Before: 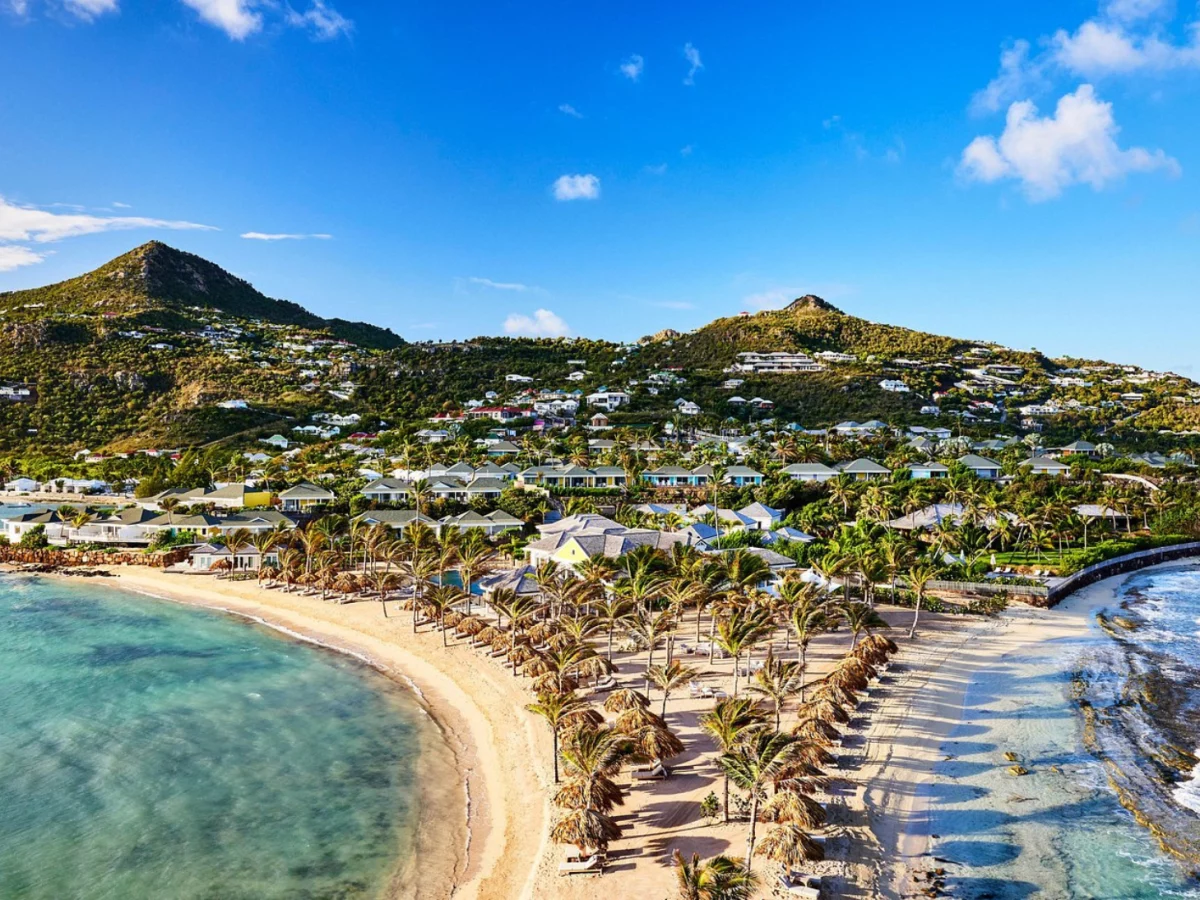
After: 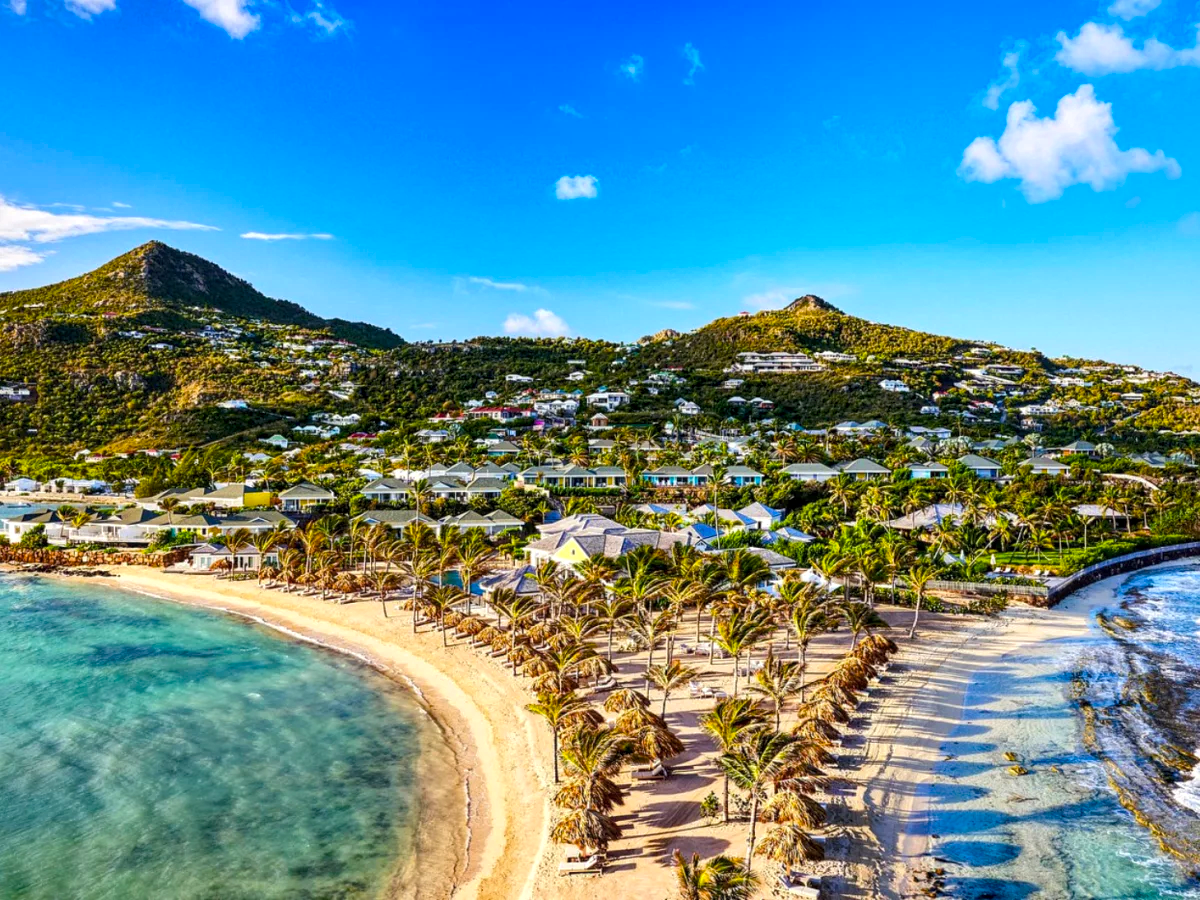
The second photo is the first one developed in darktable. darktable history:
color balance rgb: linear chroma grading › global chroma 33.4%
local contrast: highlights 99%, shadows 86%, detail 160%, midtone range 0.2
